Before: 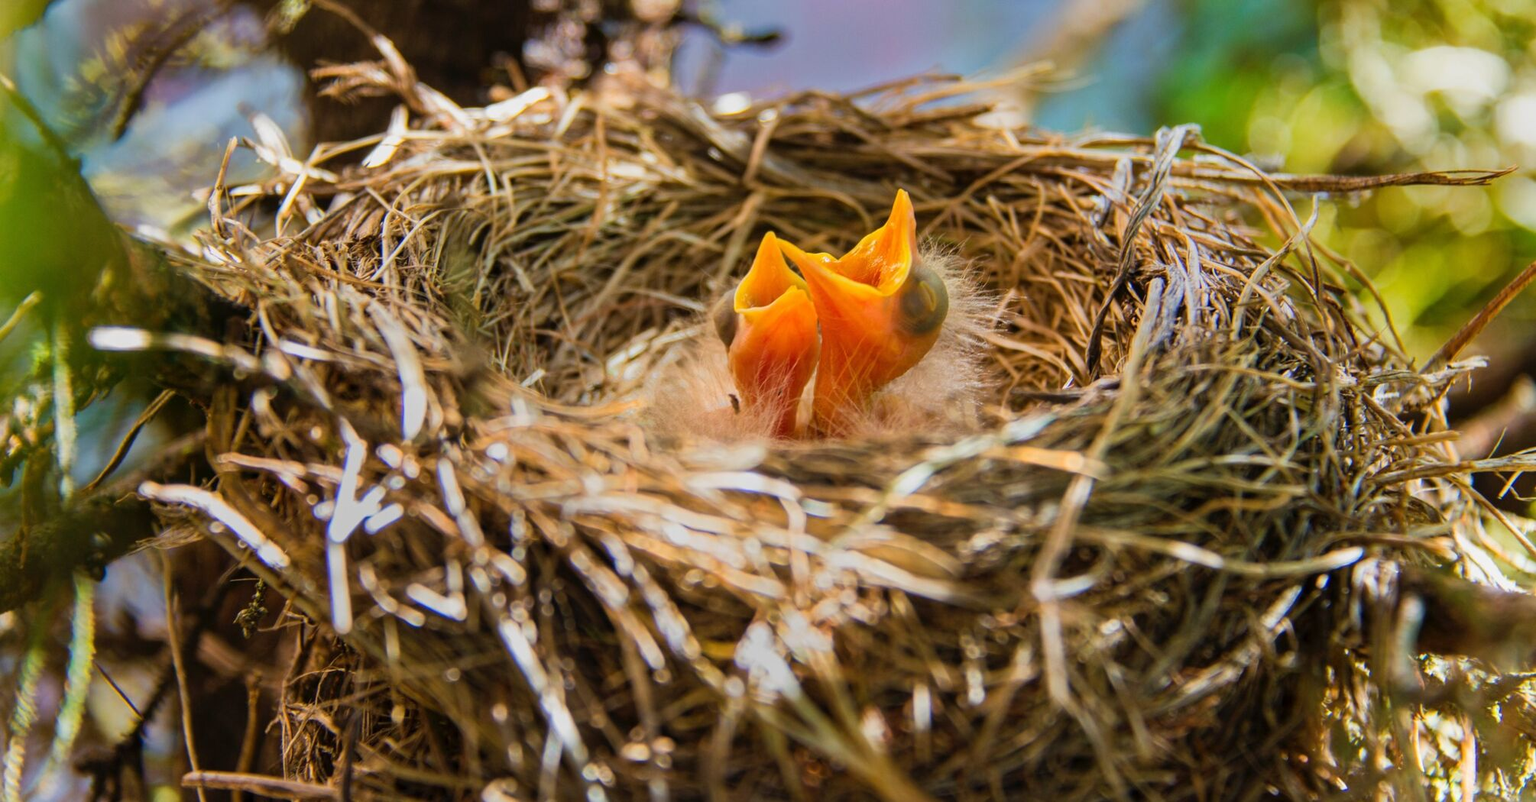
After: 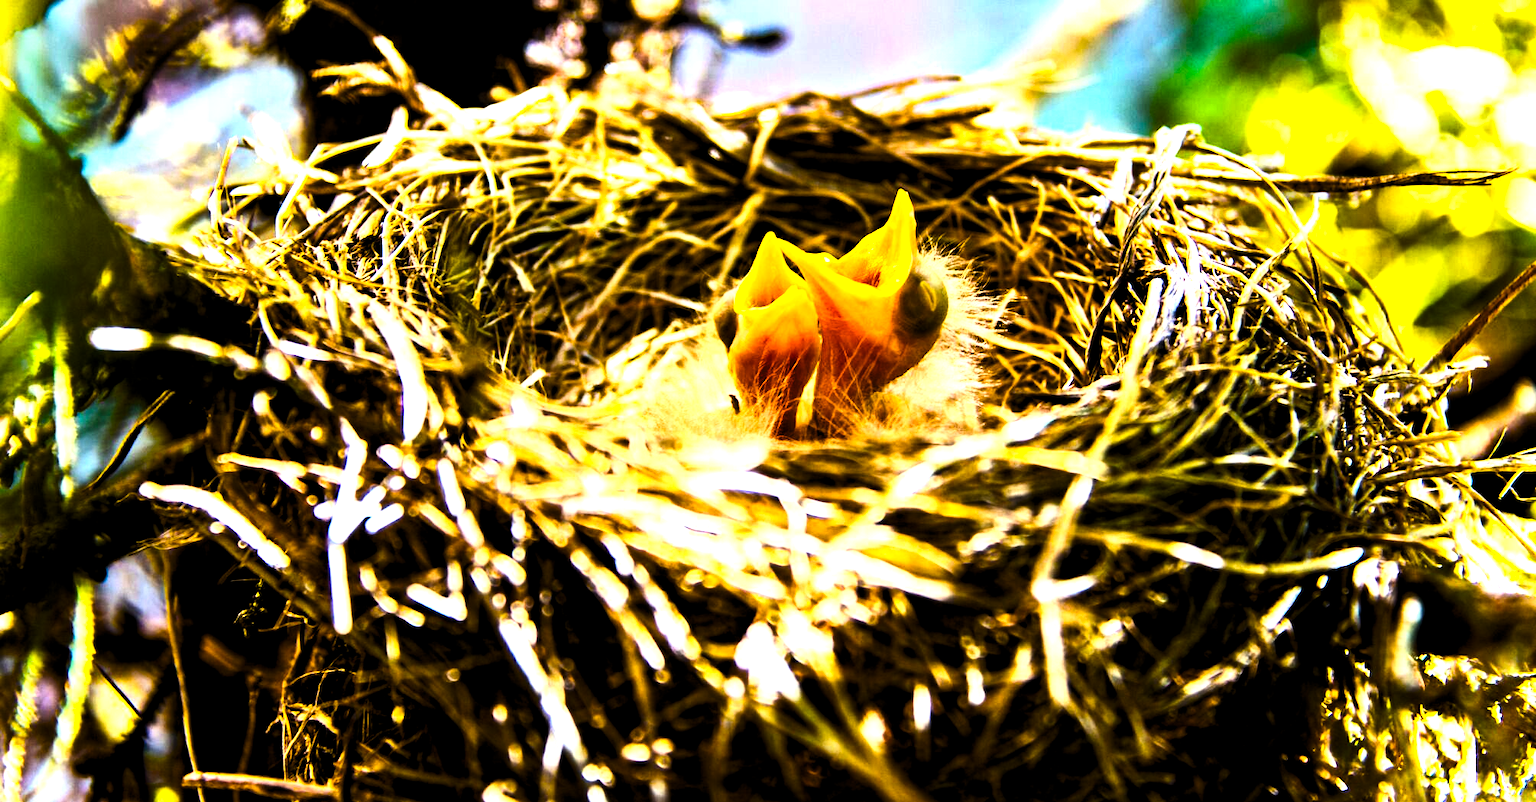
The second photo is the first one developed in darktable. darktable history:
color balance rgb: linear chroma grading › global chroma 15.37%, perceptual saturation grading › global saturation 40.764%, perceptual saturation grading › highlights -24.723%, perceptual saturation grading › mid-tones 35.621%, perceptual saturation grading › shadows 35.244%
contrast brightness saturation: contrast 0.627, brightness 0.331, saturation 0.141
levels: levels [0.129, 0.519, 0.867]
